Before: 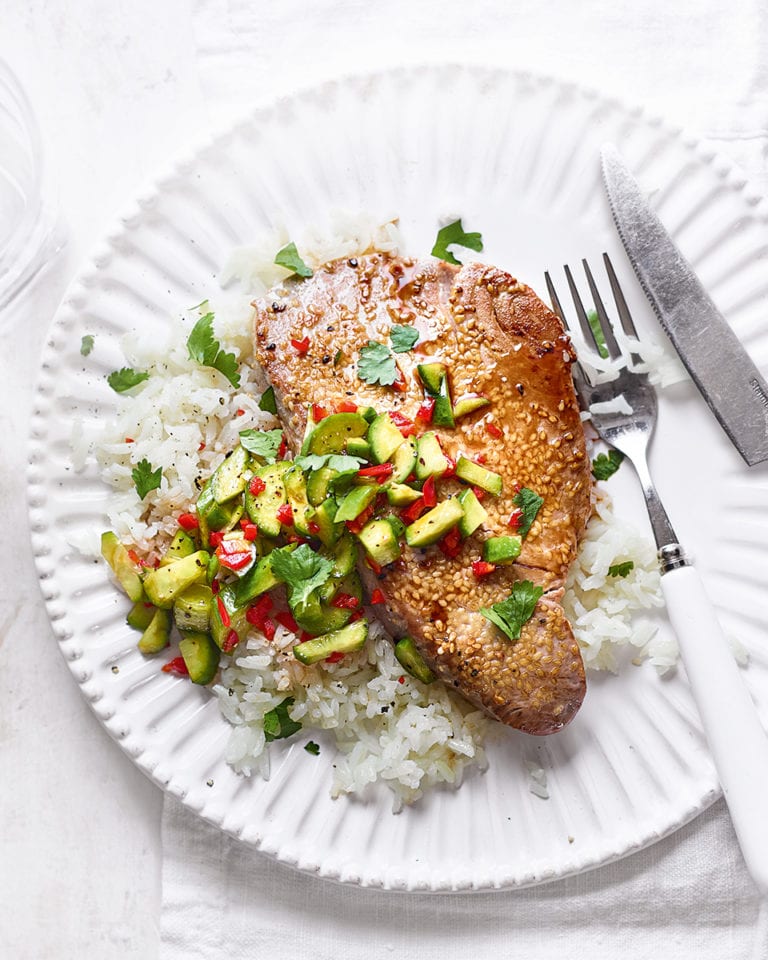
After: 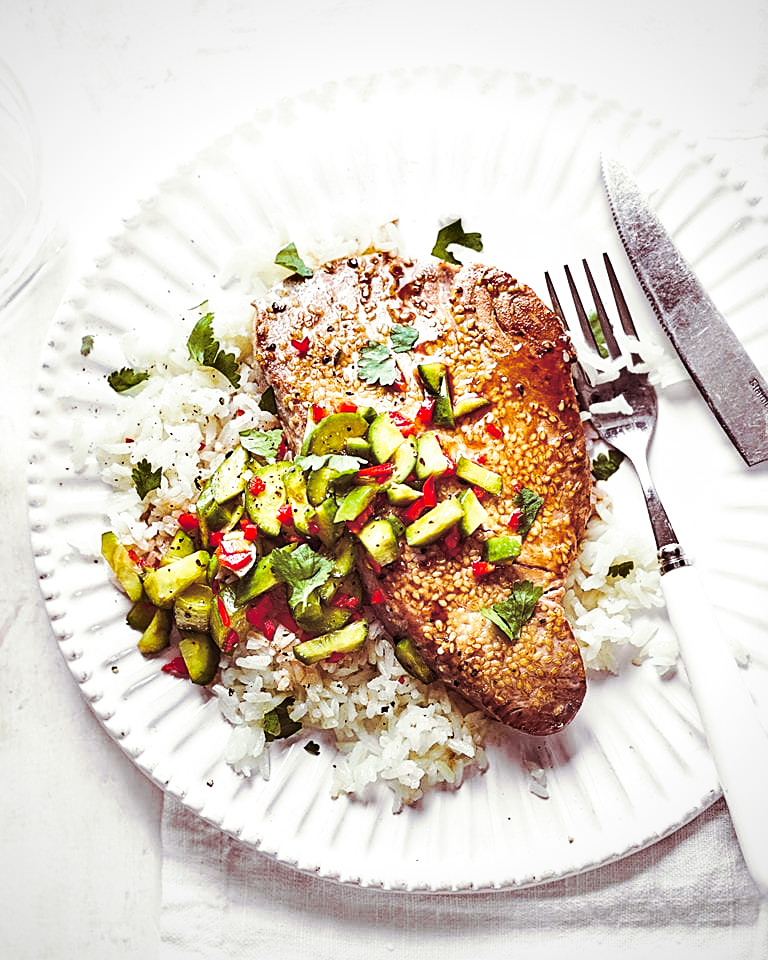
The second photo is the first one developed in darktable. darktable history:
sharpen: on, module defaults
base curve: curves: ch0 [(0, 0) (0.032, 0.025) (0.121, 0.166) (0.206, 0.329) (0.605, 0.79) (1, 1)], preserve colors none
split-toning: on, module defaults | blend: blend mode overlay, opacity 85%; mask: uniform (no mask)
vignetting: fall-off radius 93.87%
shadows and highlights: shadows 12, white point adjustment 1.2, soften with gaussian
local contrast: highlights 100%, shadows 100%, detail 120%, midtone range 0.2
haze removal: strength 0.29, distance 0.25, compatibility mode true, adaptive false
vibrance: on, module defaults
contrast brightness saturation: brightness 0.13
